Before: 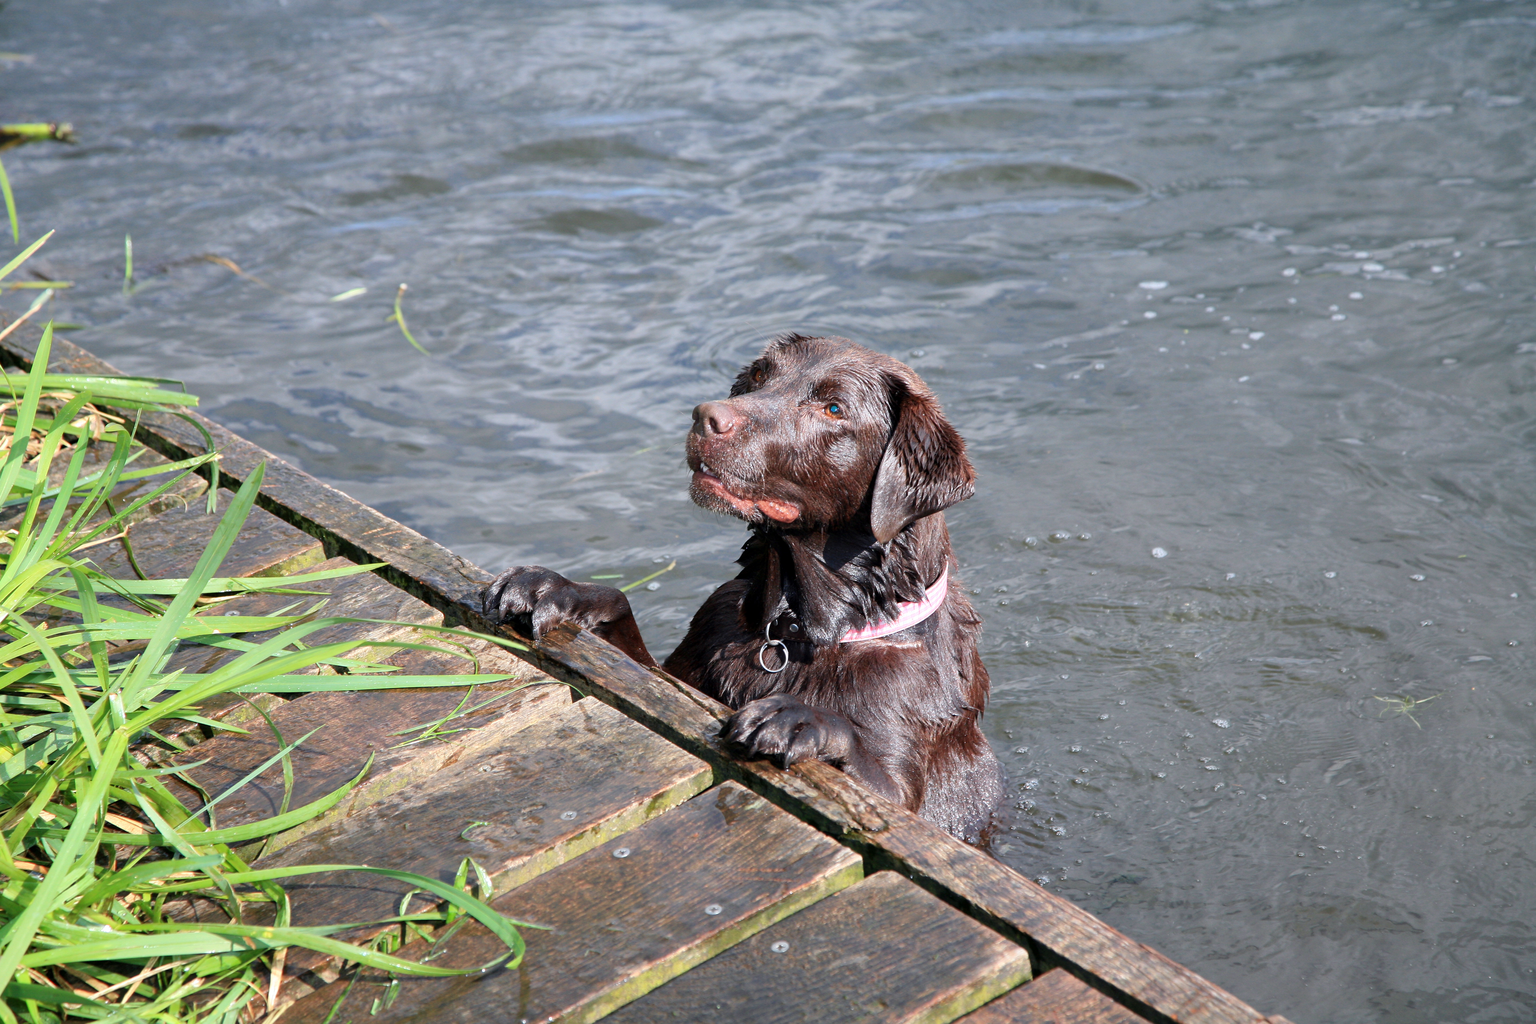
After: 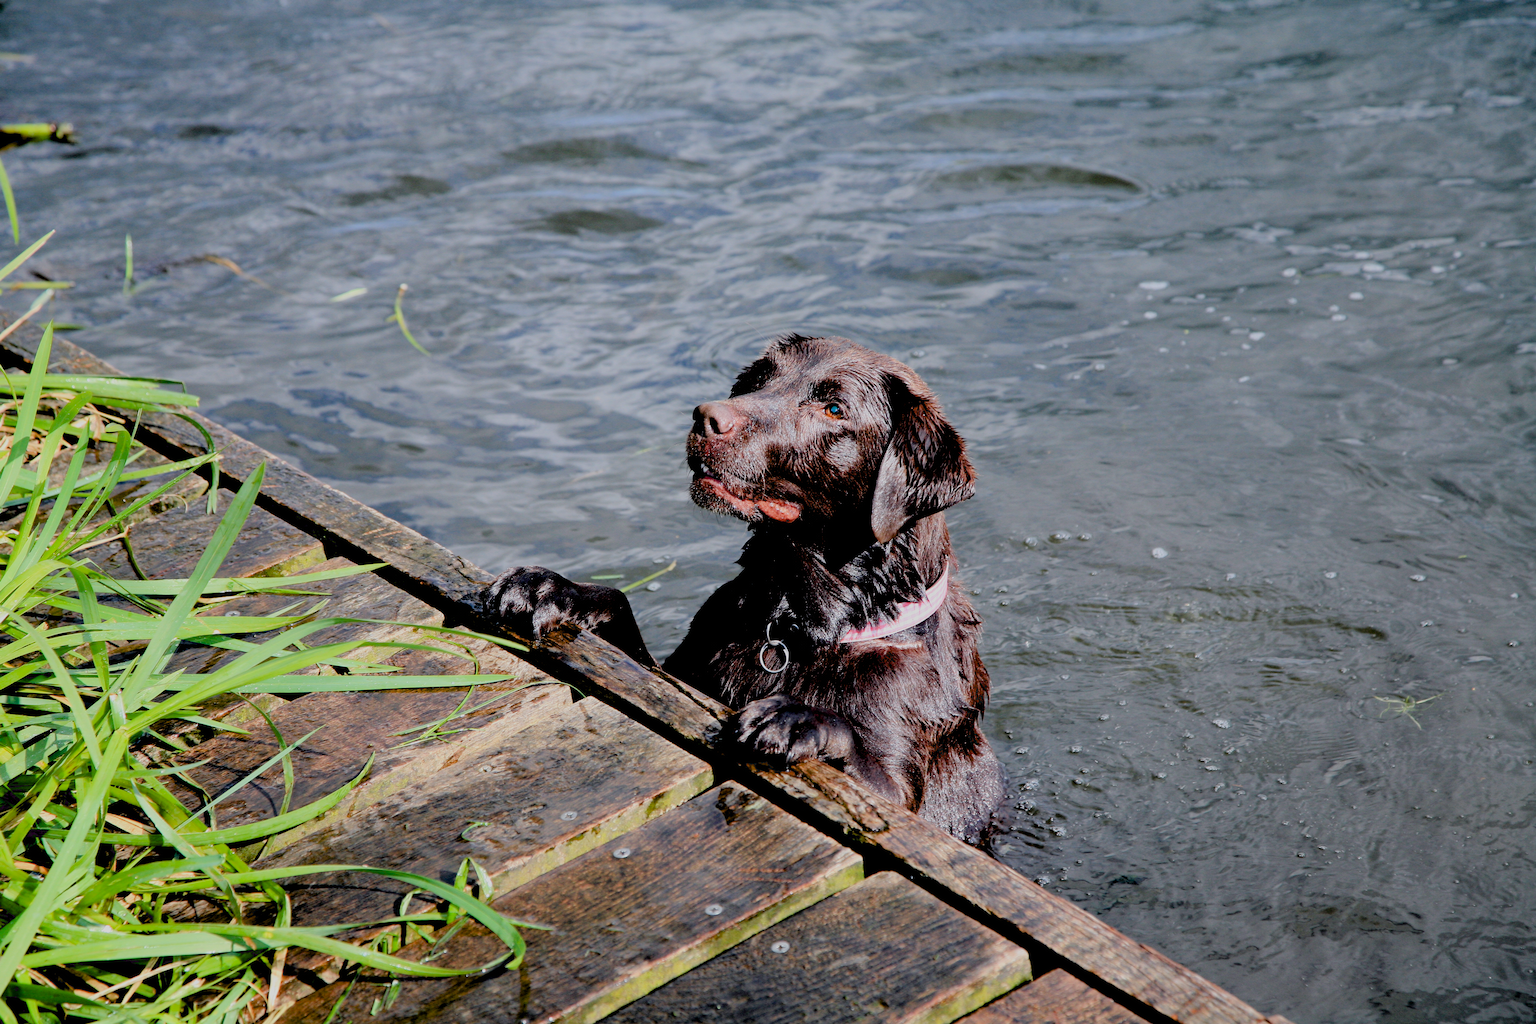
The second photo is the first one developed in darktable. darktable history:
exposure: black level correction 0.058, compensate exposure bias true, compensate highlight preservation false
filmic rgb: black relative exposure -4.29 EV, white relative exposure 4.56 EV, hardness 2.39, contrast 1.057
